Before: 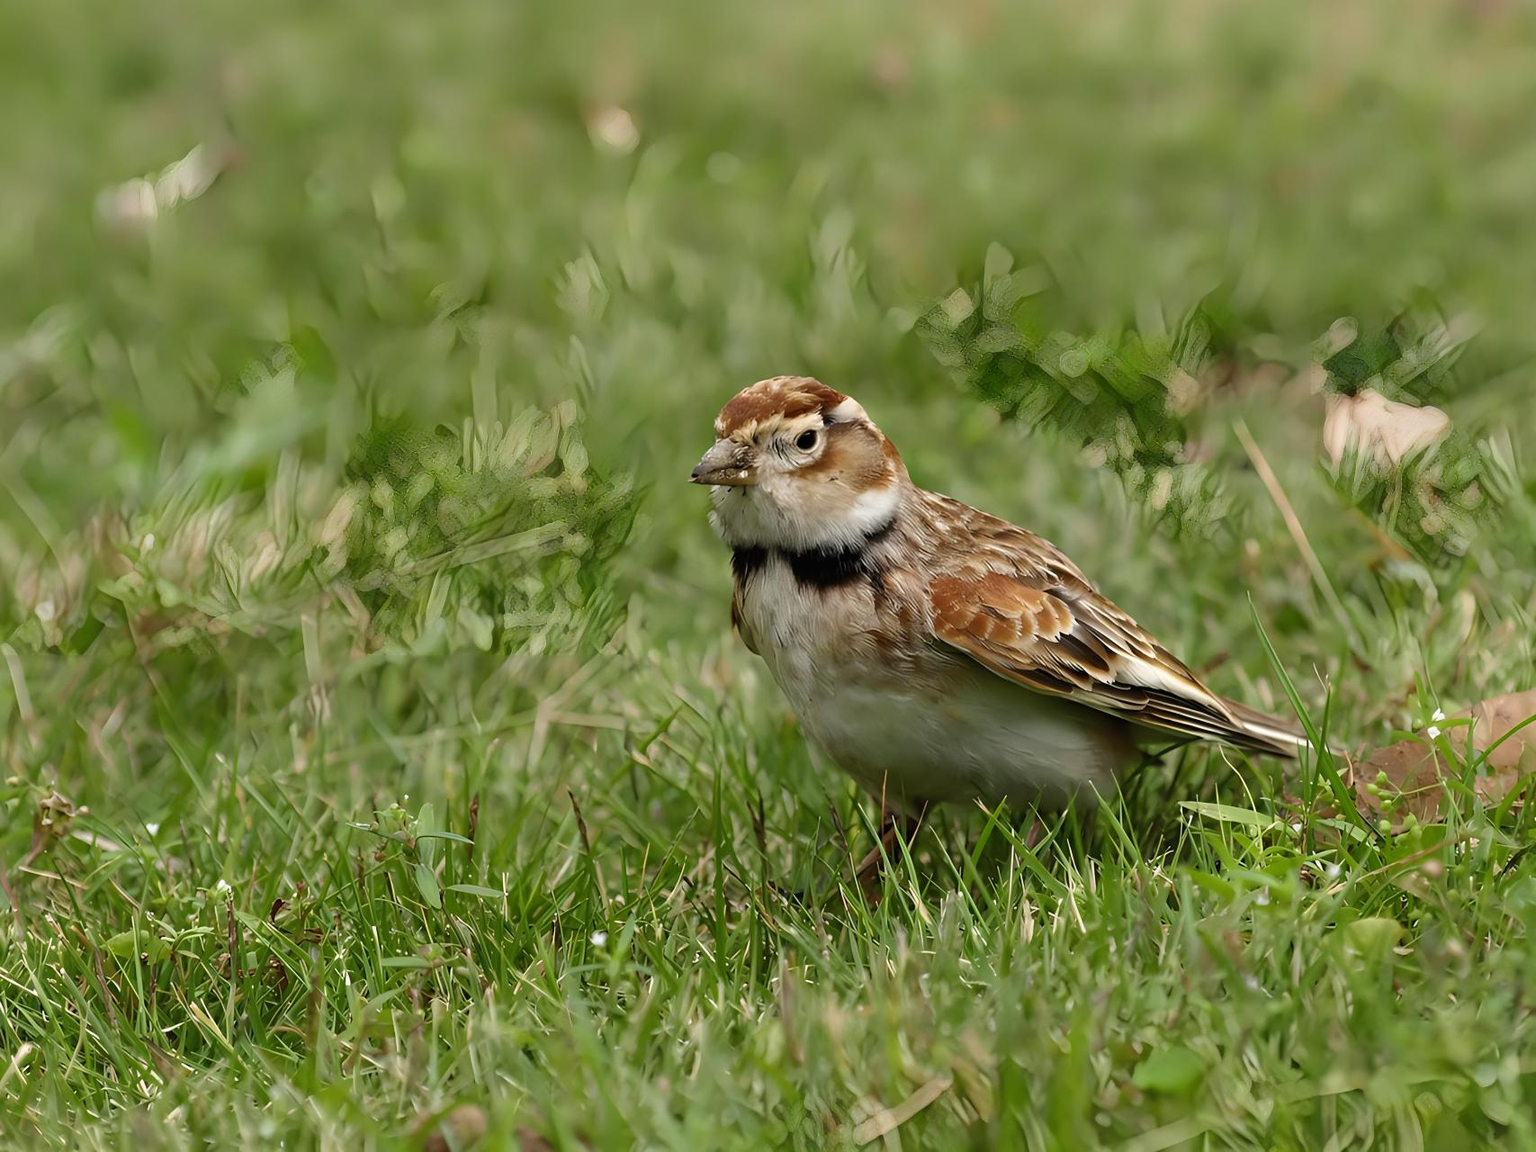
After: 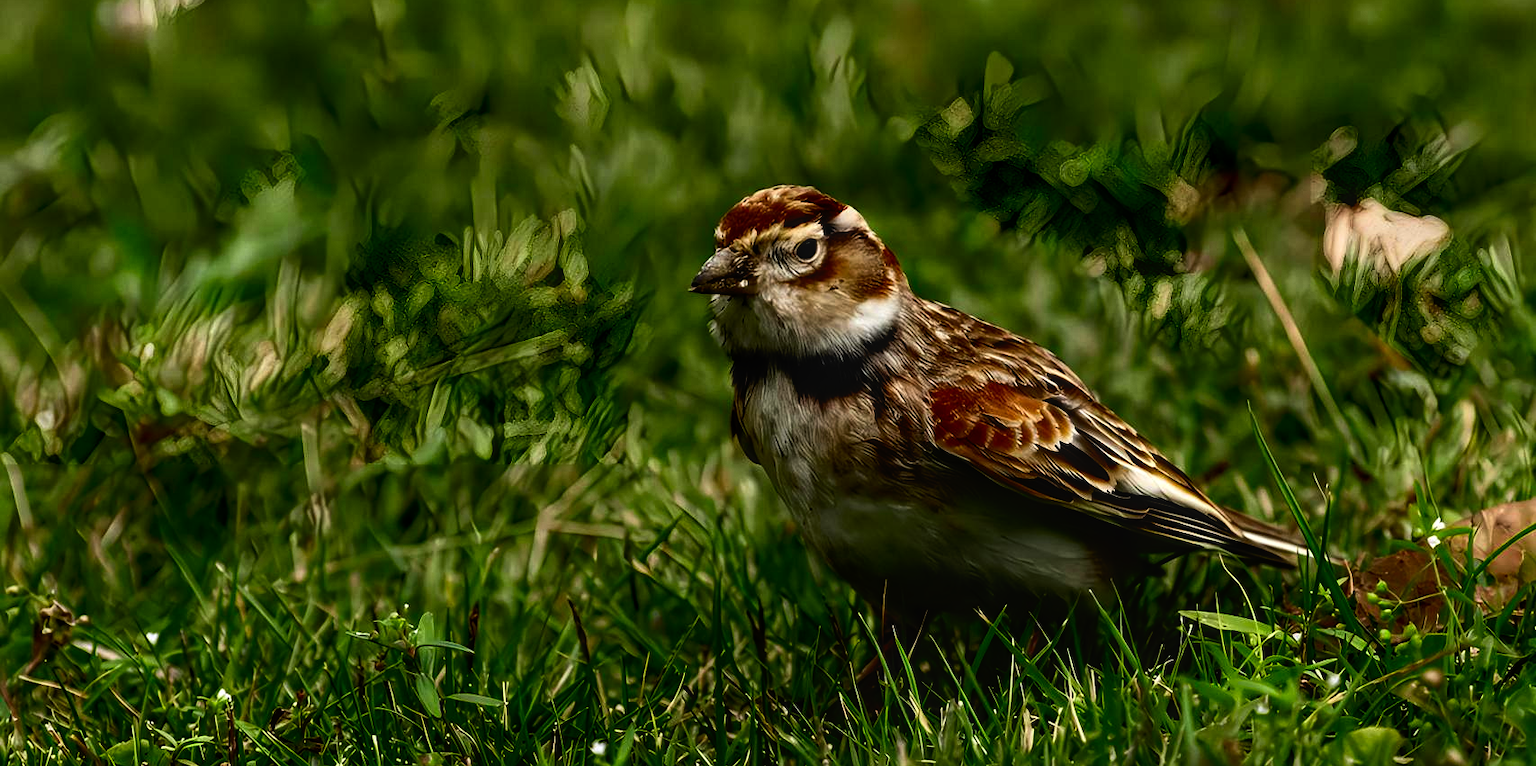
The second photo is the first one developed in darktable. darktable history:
contrast brightness saturation: contrast 0.218, brightness -0.19, saturation 0.244
crop: top 16.634%, bottom 16.78%
base curve: curves: ch0 [(0, 0.02) (0.083, 0.036) (1, 1)], preserve colors none
local contrast: highlights 99%, shadows 88%, detail 160%, midtone range 0.2
